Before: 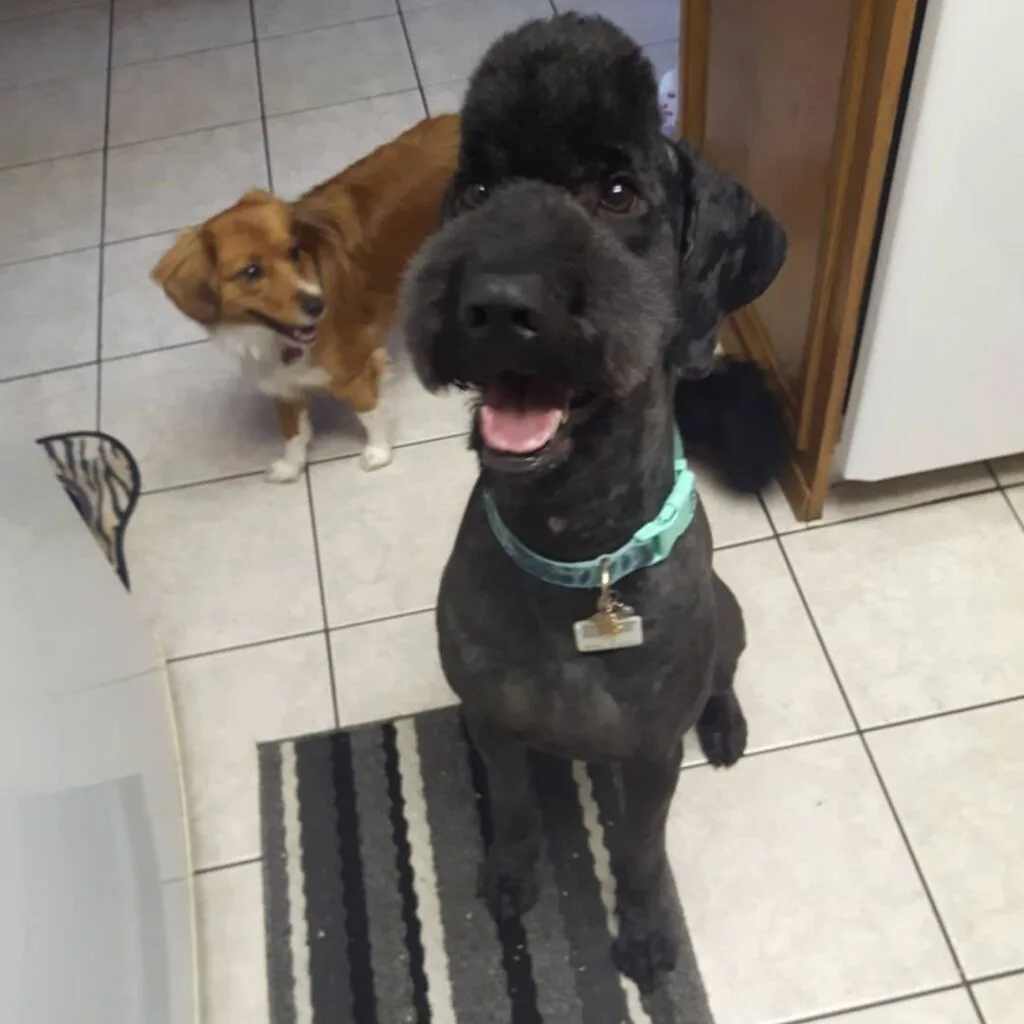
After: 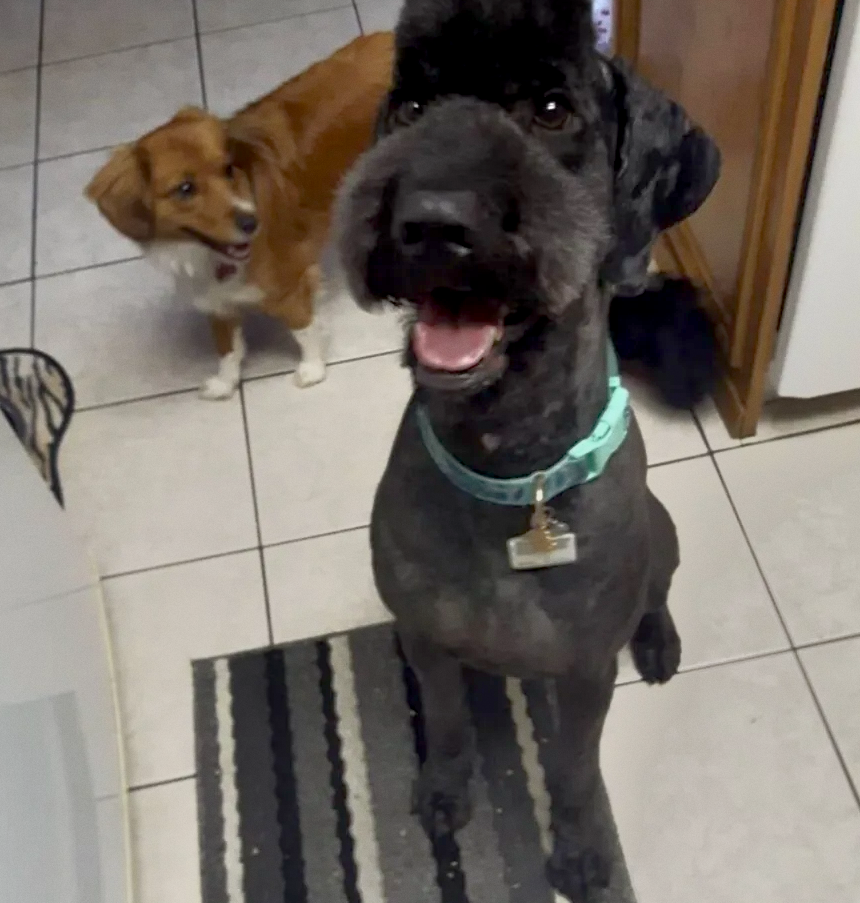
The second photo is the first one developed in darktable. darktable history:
grain: coarseness 0.09 ISO, strength 10%
exposure: black level correction 0.009, exposure -0.159 EV, compensate highlight preservation false
crop: left 6.446%, top 8.188%, right 9.538%, bottom 3.548%
tone equalizer: -7 EV -0.63 EV, -6 EV 1 EV, -5 EV -0.45 EV, -4 EV 0.43 EV, -3 EV 0.41 EV, -2 EV 0.15 EV, -1 EV -0.15 EV, +0 EV -0.39 EV, smoothing diameter 25%, edges refinement/feathering 10, preserve details guided filter
